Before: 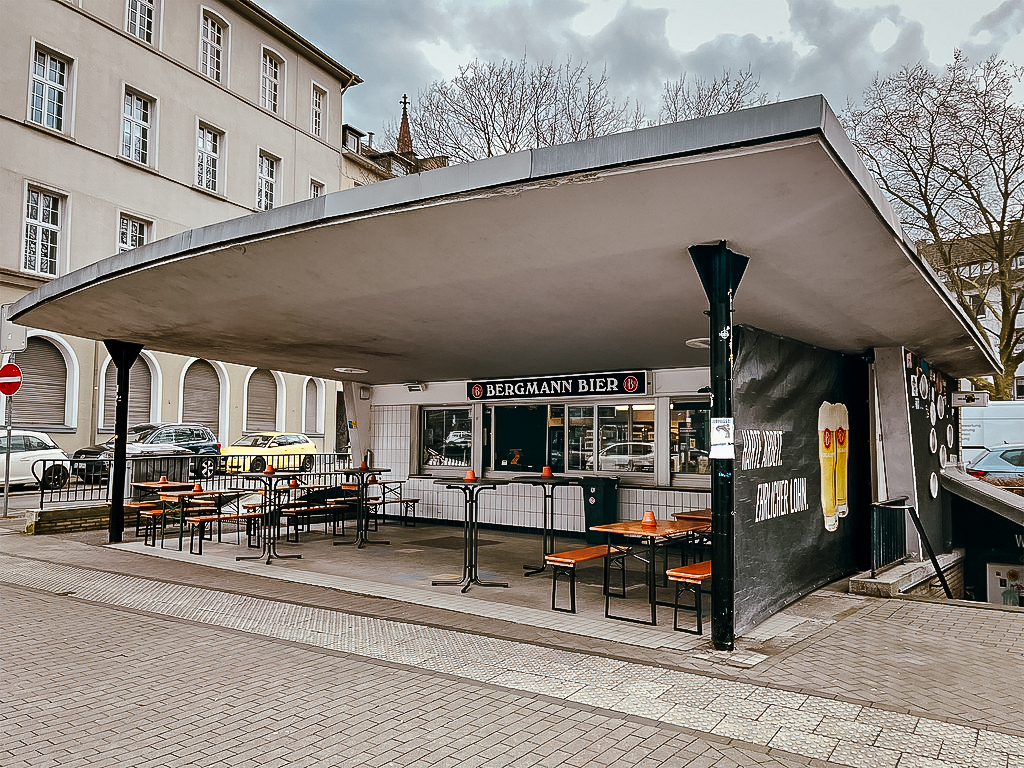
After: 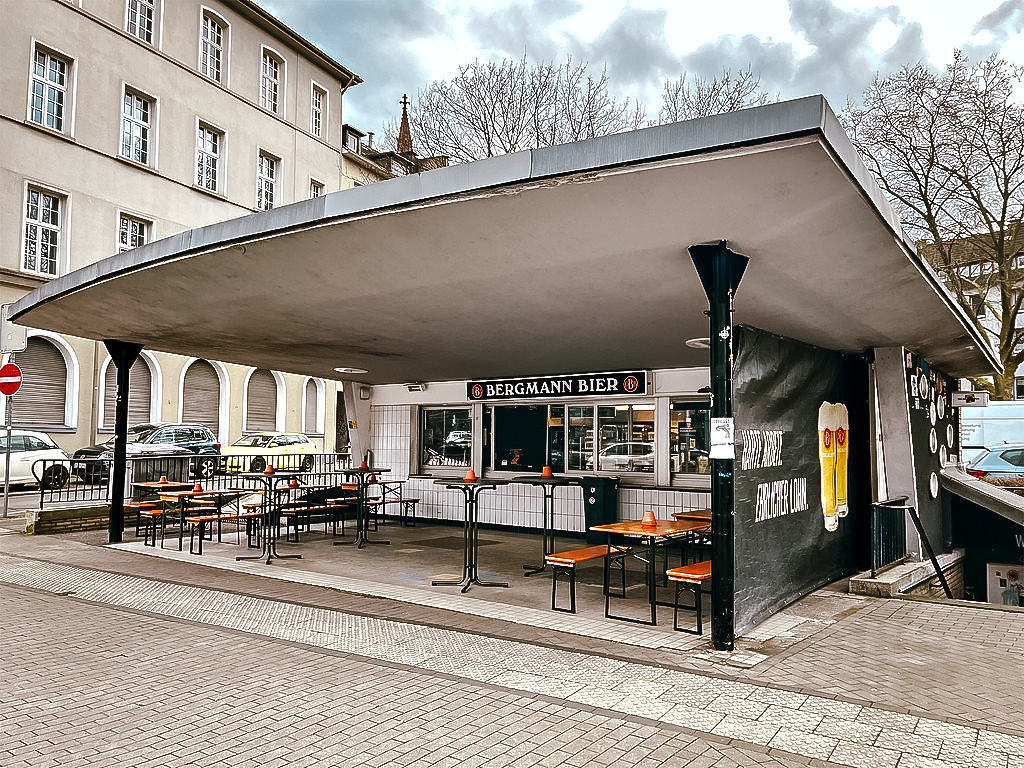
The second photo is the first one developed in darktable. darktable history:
shadows and highlights: on, module defaults
tone equalizer: -8 EV -0.75 EV, -7 EV -0.7 EV, -6 EV -0.6 EV, -5 EV -0.4 EV, -3 EV 0.4 EV, -2 EV 0.6 EV, -1 EV 0.7 EV, +0 EV 0.75 EV, edges refinement/feathering 500, mask exposure compensation -1.57 EV, preserve details no
